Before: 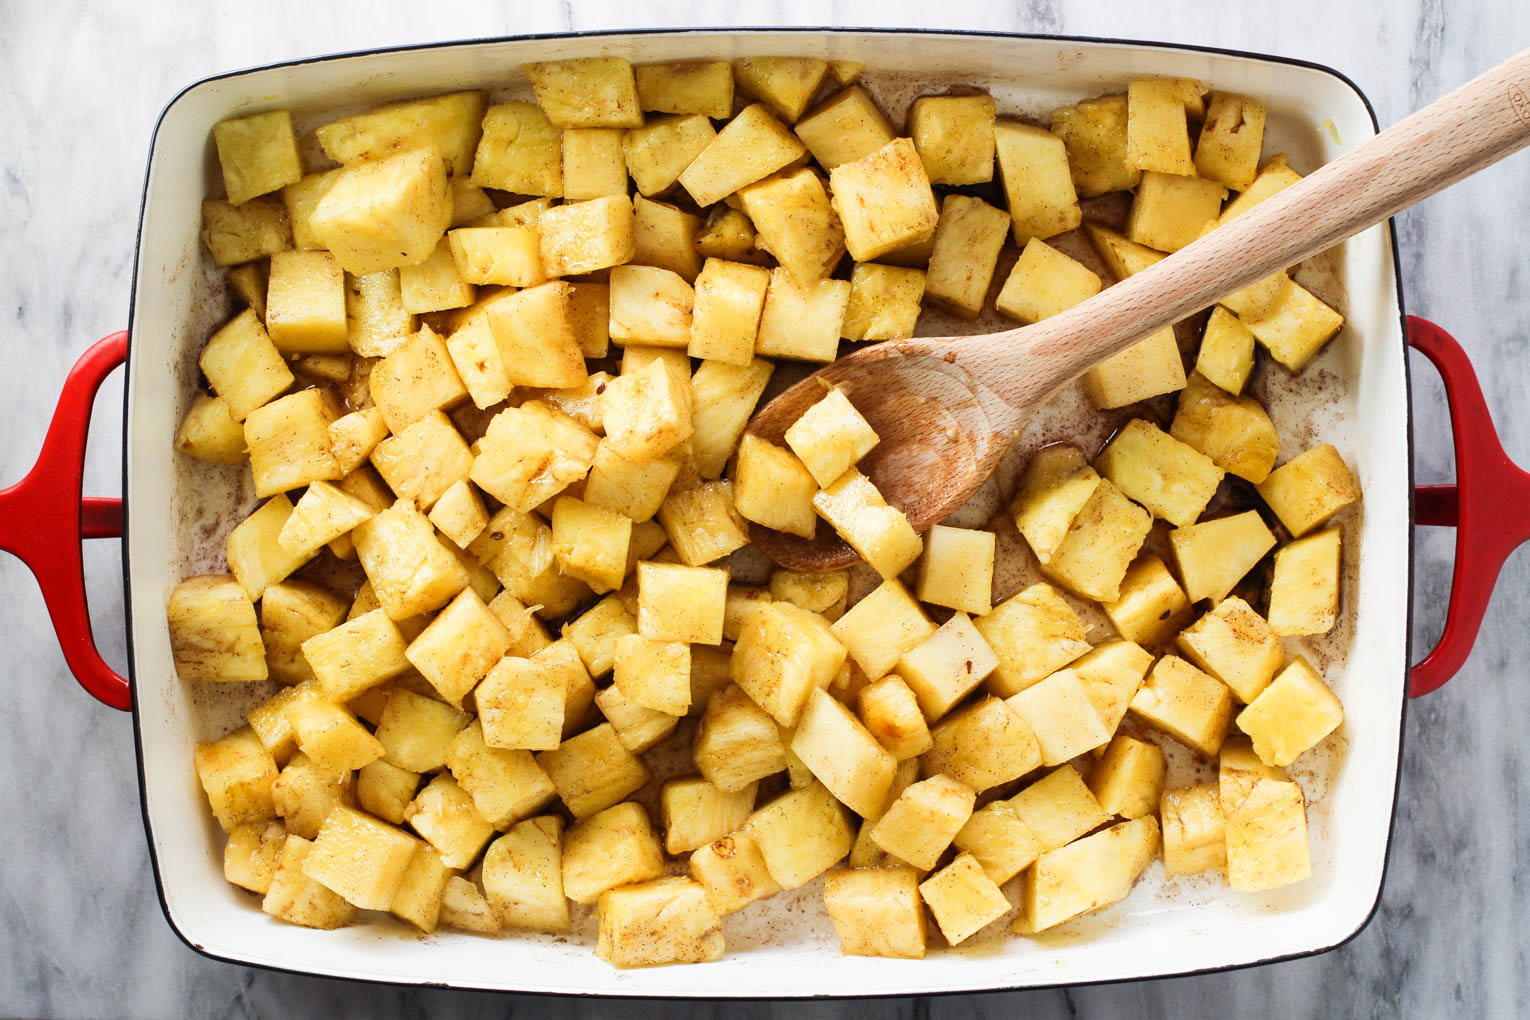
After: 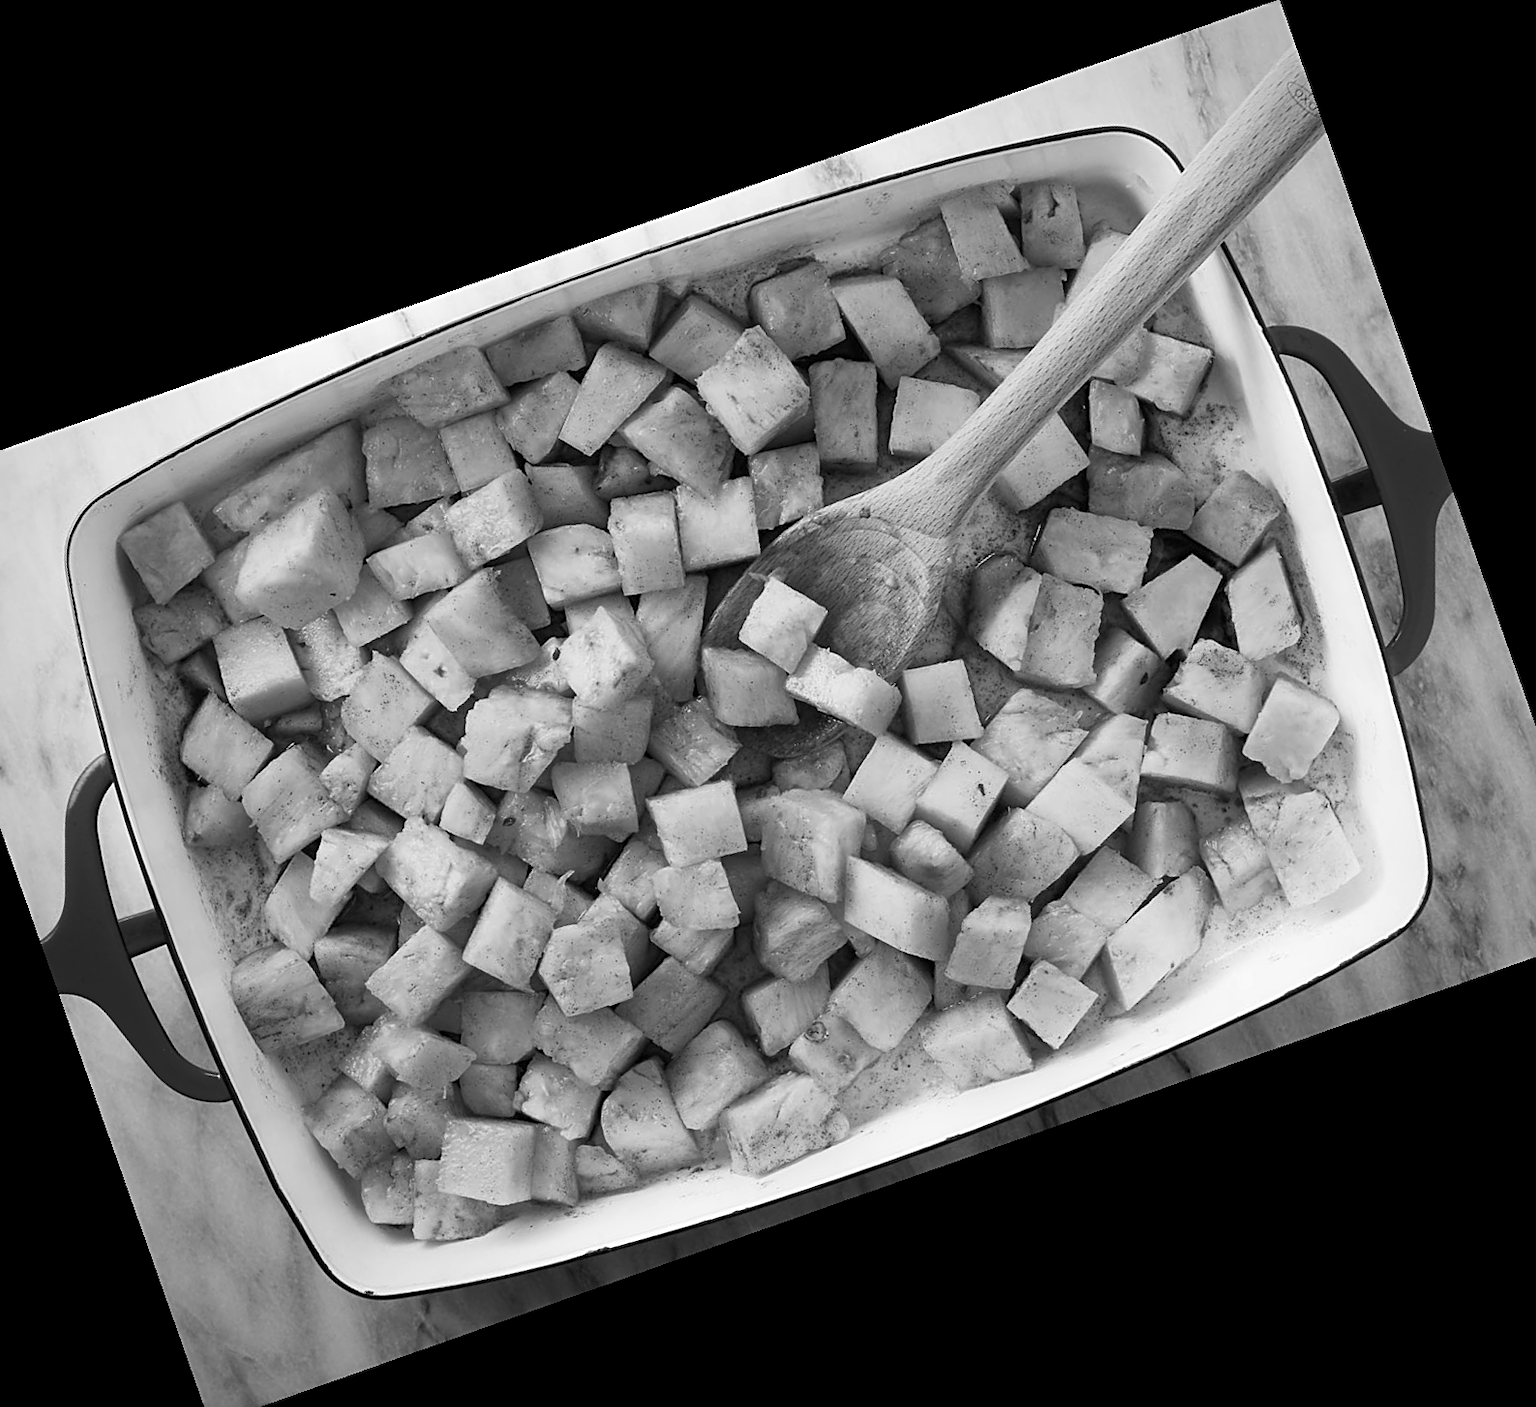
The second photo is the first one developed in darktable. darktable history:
sharpen: on, module defaults
monochrome: a -11.7, b 1.62, size 0.5, highlights 0.38
vignetting: width/height ratio 1.094
crop and rotate: angle 19.43°, left 6.812%, right 4.125%, bottom 1.087%
